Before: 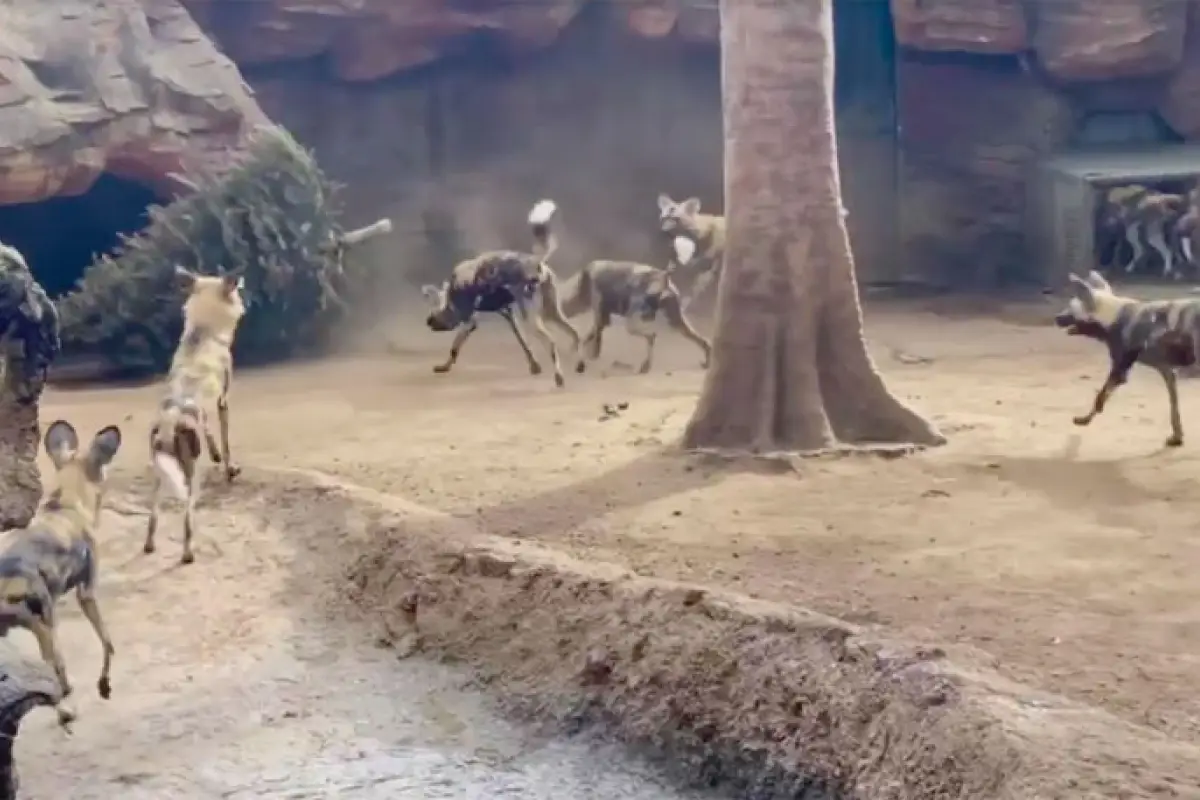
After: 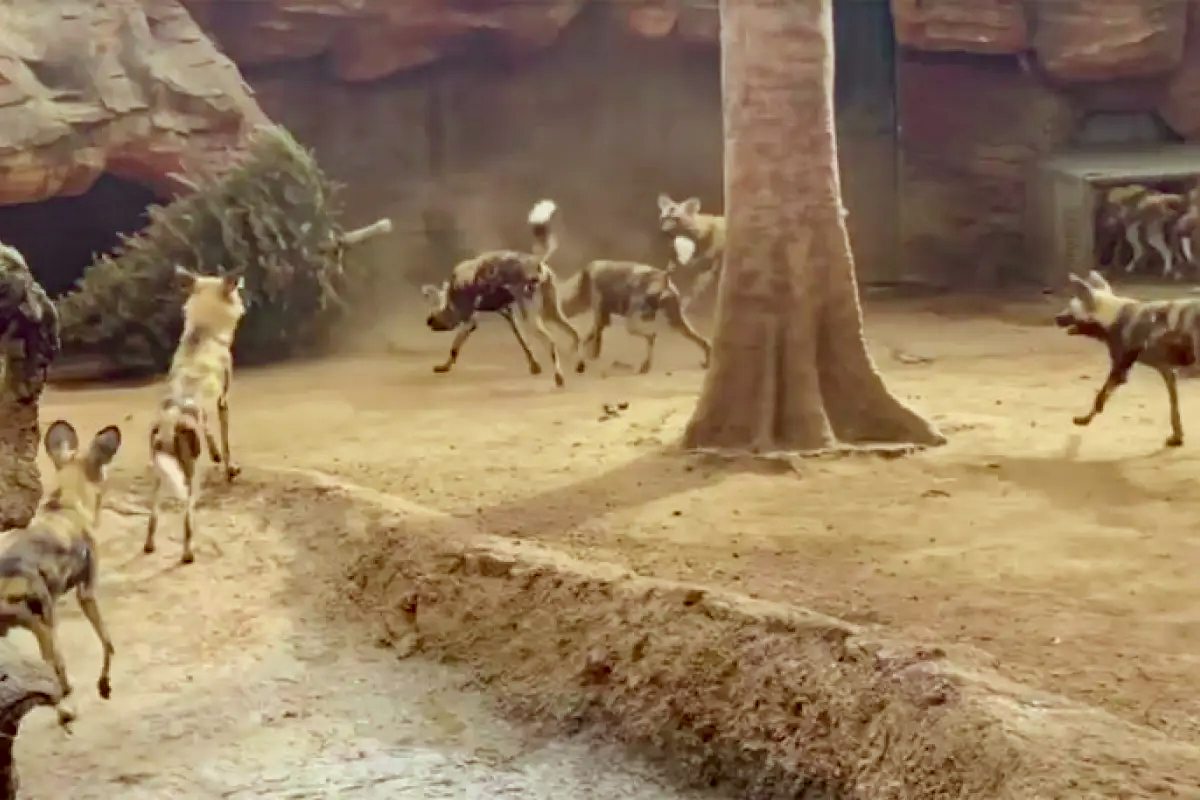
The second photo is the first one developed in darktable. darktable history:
haze removal: compatibility mode true, adaptive false
tone equalizer: on, module defaults
color correction: highlights a* -5.34, highlights b* 9.8, shadows a* 9.68, shadows b* 24.76
